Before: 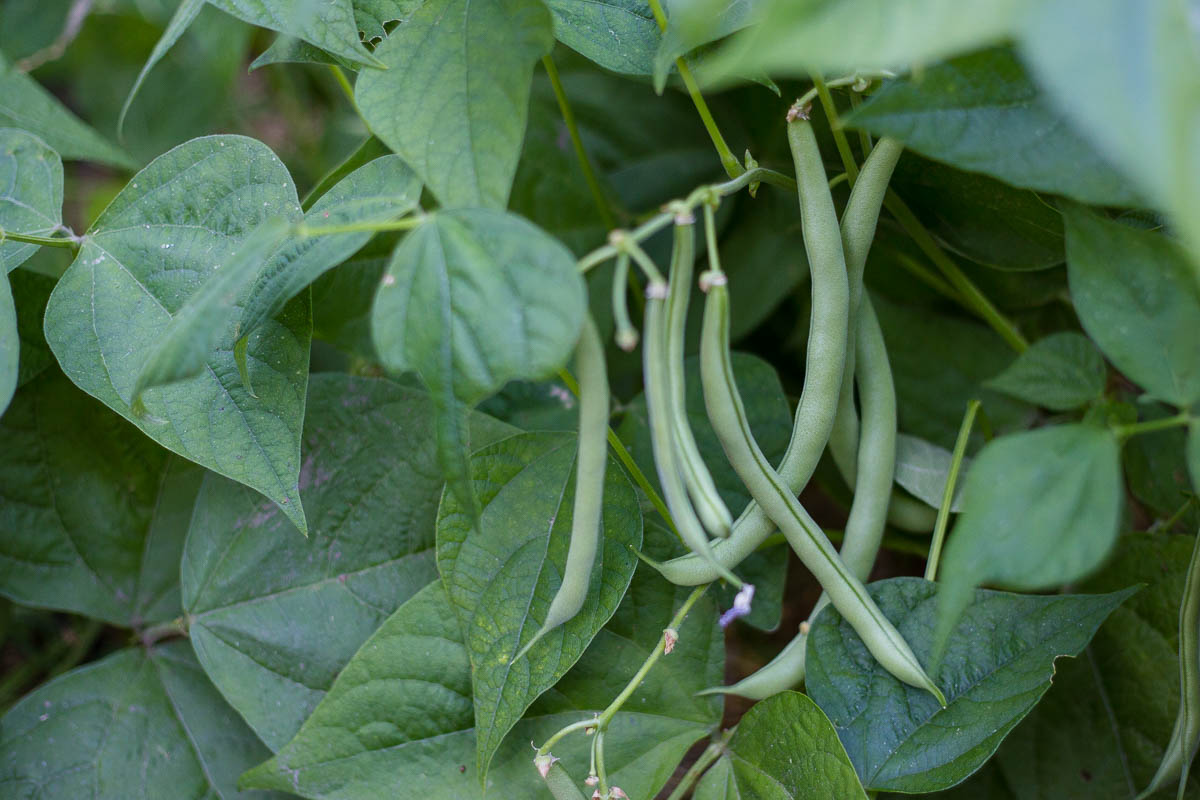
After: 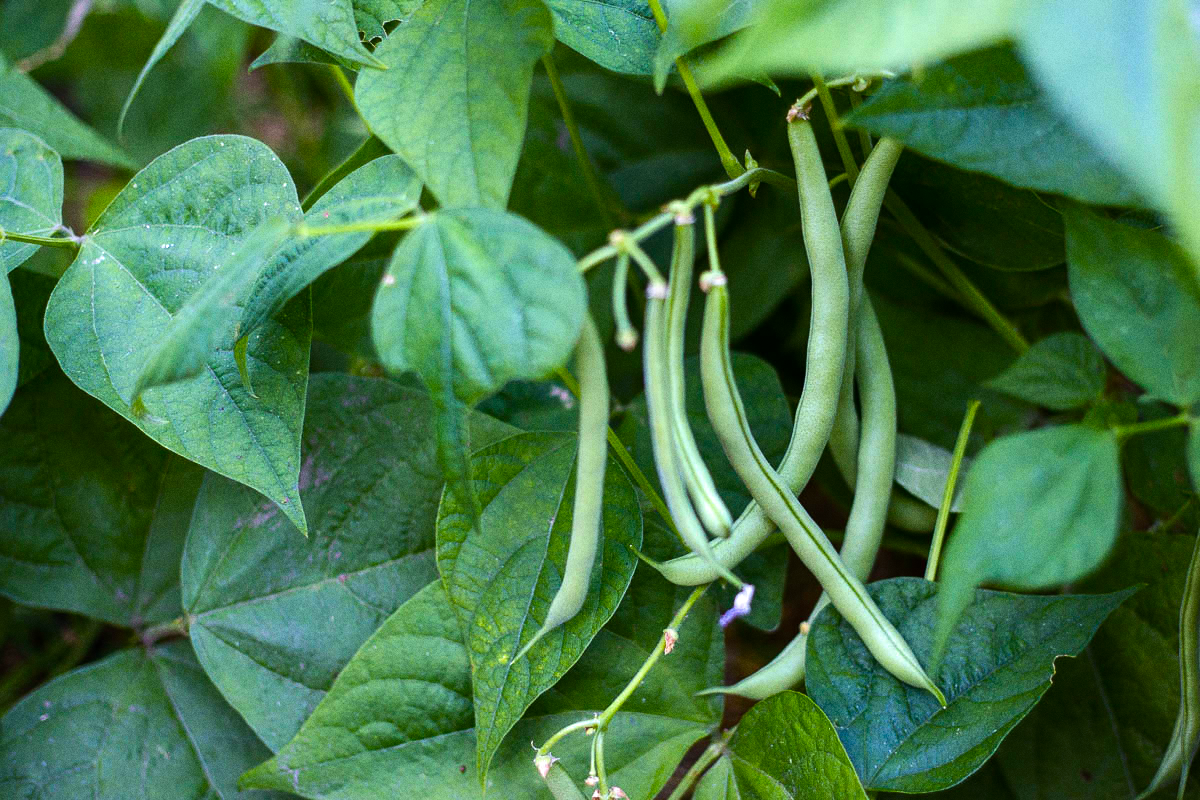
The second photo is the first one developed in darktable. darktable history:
tone equalizer: -8 EV -0.75 EV, -7 EV -0.7 EV, -6 EV -0.6 EV, -5 EV -0.4 EV, -3 EV 0.4 EV, -2 EV 0.6 EV, -1 EV 0.7 EV, +0 EV 0.75 EV, edges refinement/feathering 500, mask exposure compensation -1.57 EV, preserve details no
velvia: strength 32%, mid-tones bias 0.2
grain: coarseness 0.09 ISO
